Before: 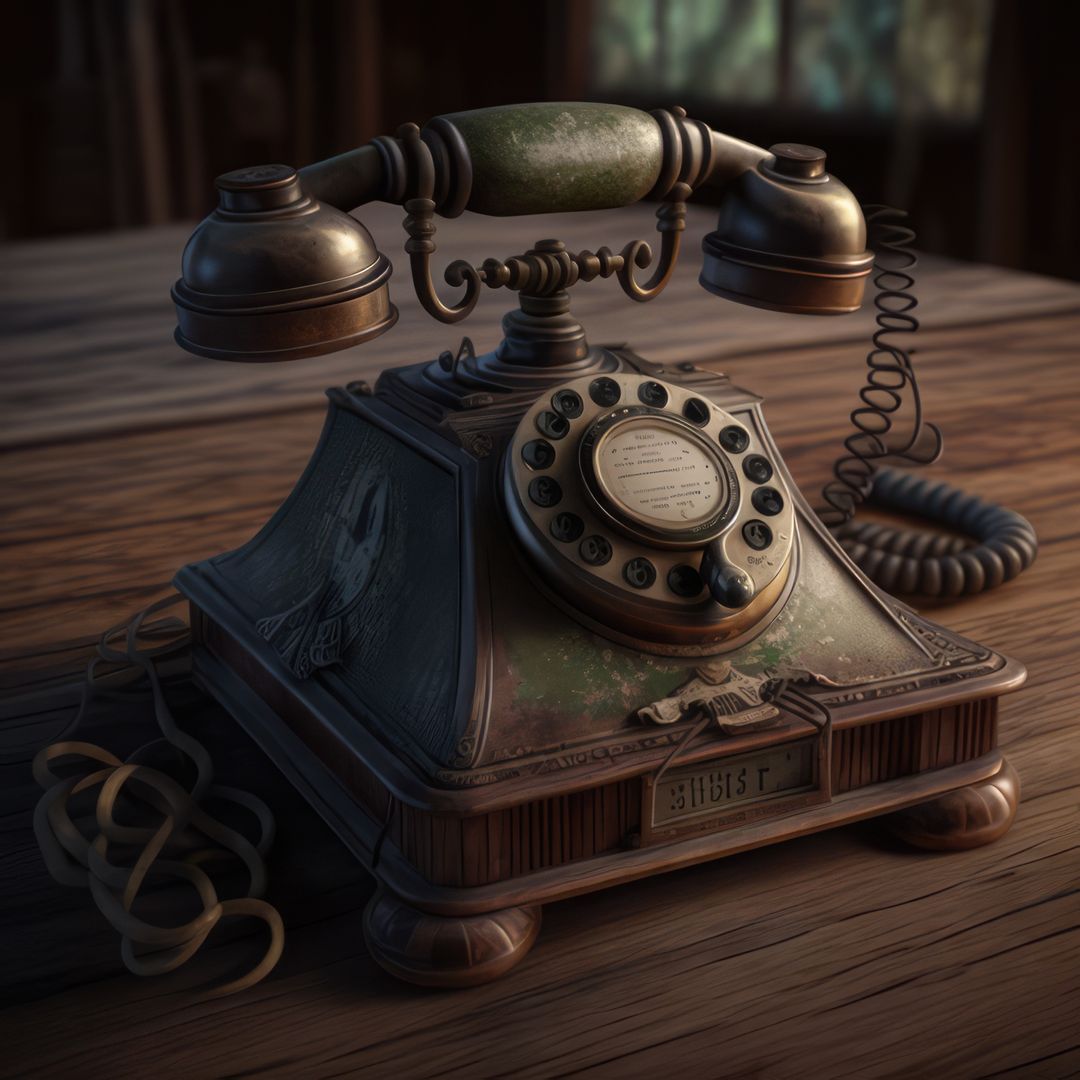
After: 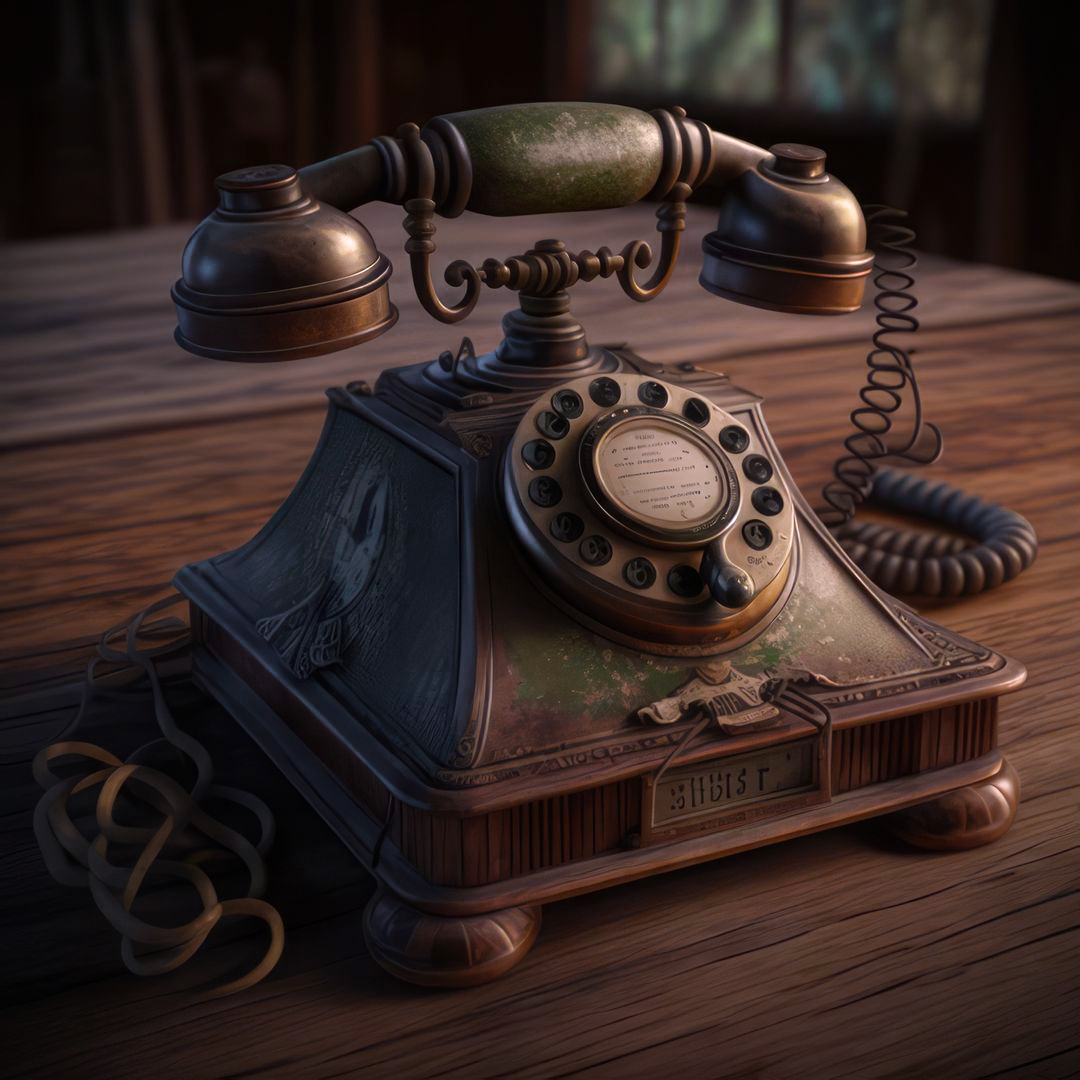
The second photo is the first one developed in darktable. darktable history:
white balance: red 1.05, blue 1.072
color balance rgb: perceptual saturation grading › global saturation 10%, global vibrance 20%
color zones: curves: ch0 [(0.203, 0.433) (0.607, 0.517) (0.697, 0.696) (0.705, 0.897)]
vignetting: fall-off start 91.19%
